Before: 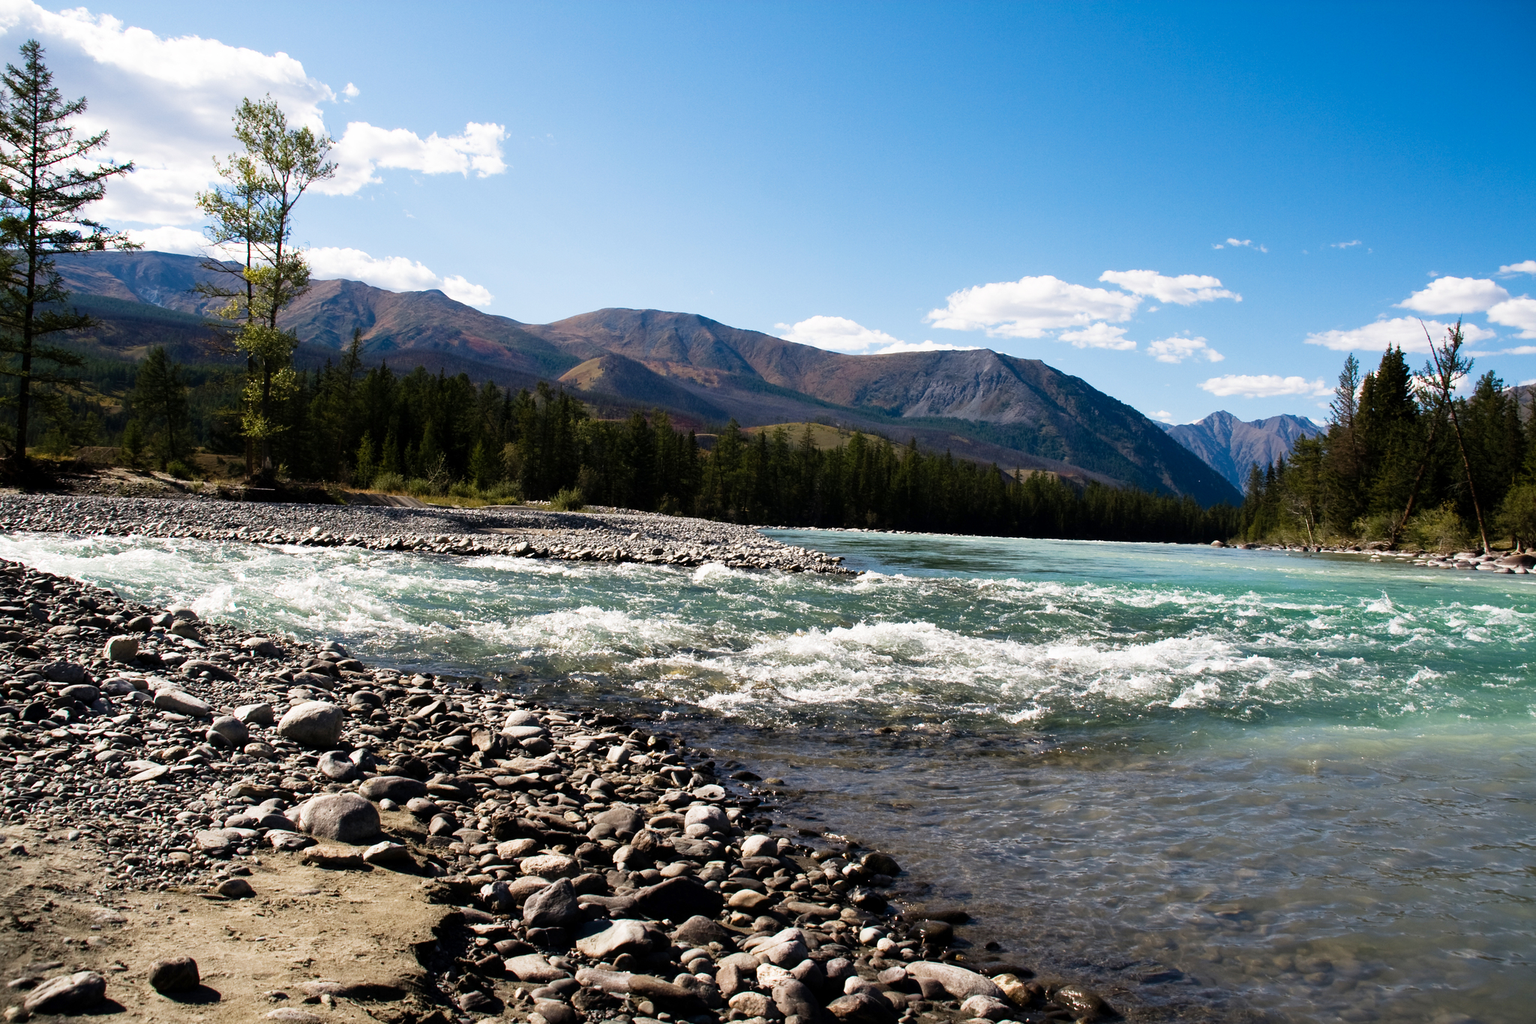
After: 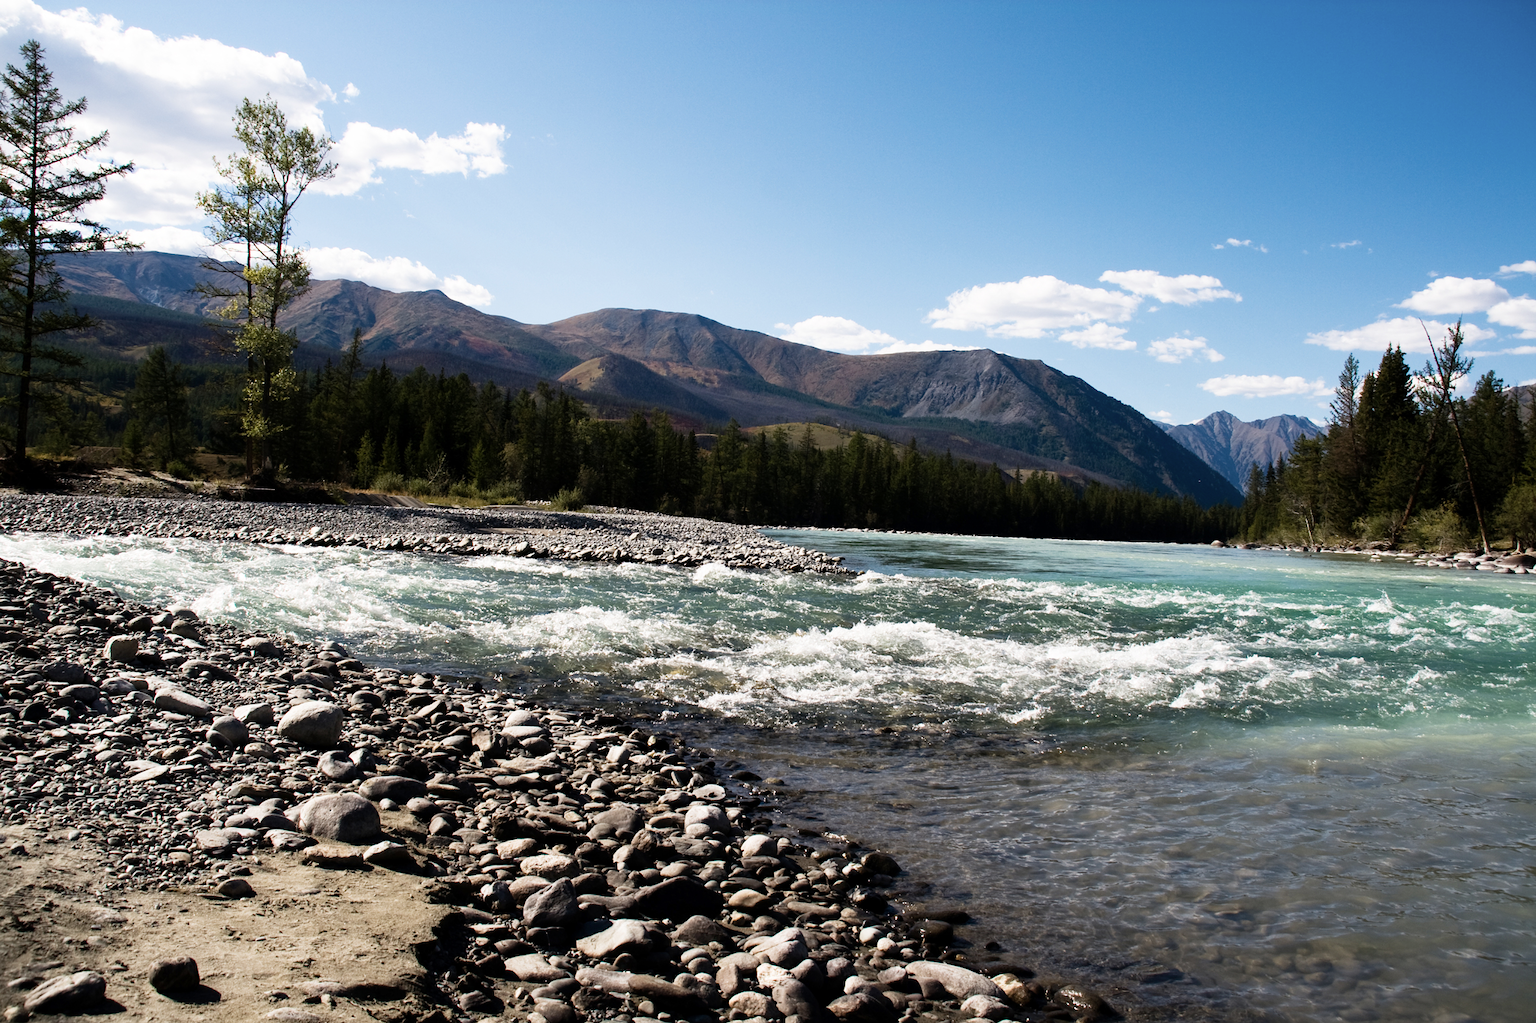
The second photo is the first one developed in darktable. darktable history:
contrast brightness saturation: contrast 0.106, saturation -0.178
